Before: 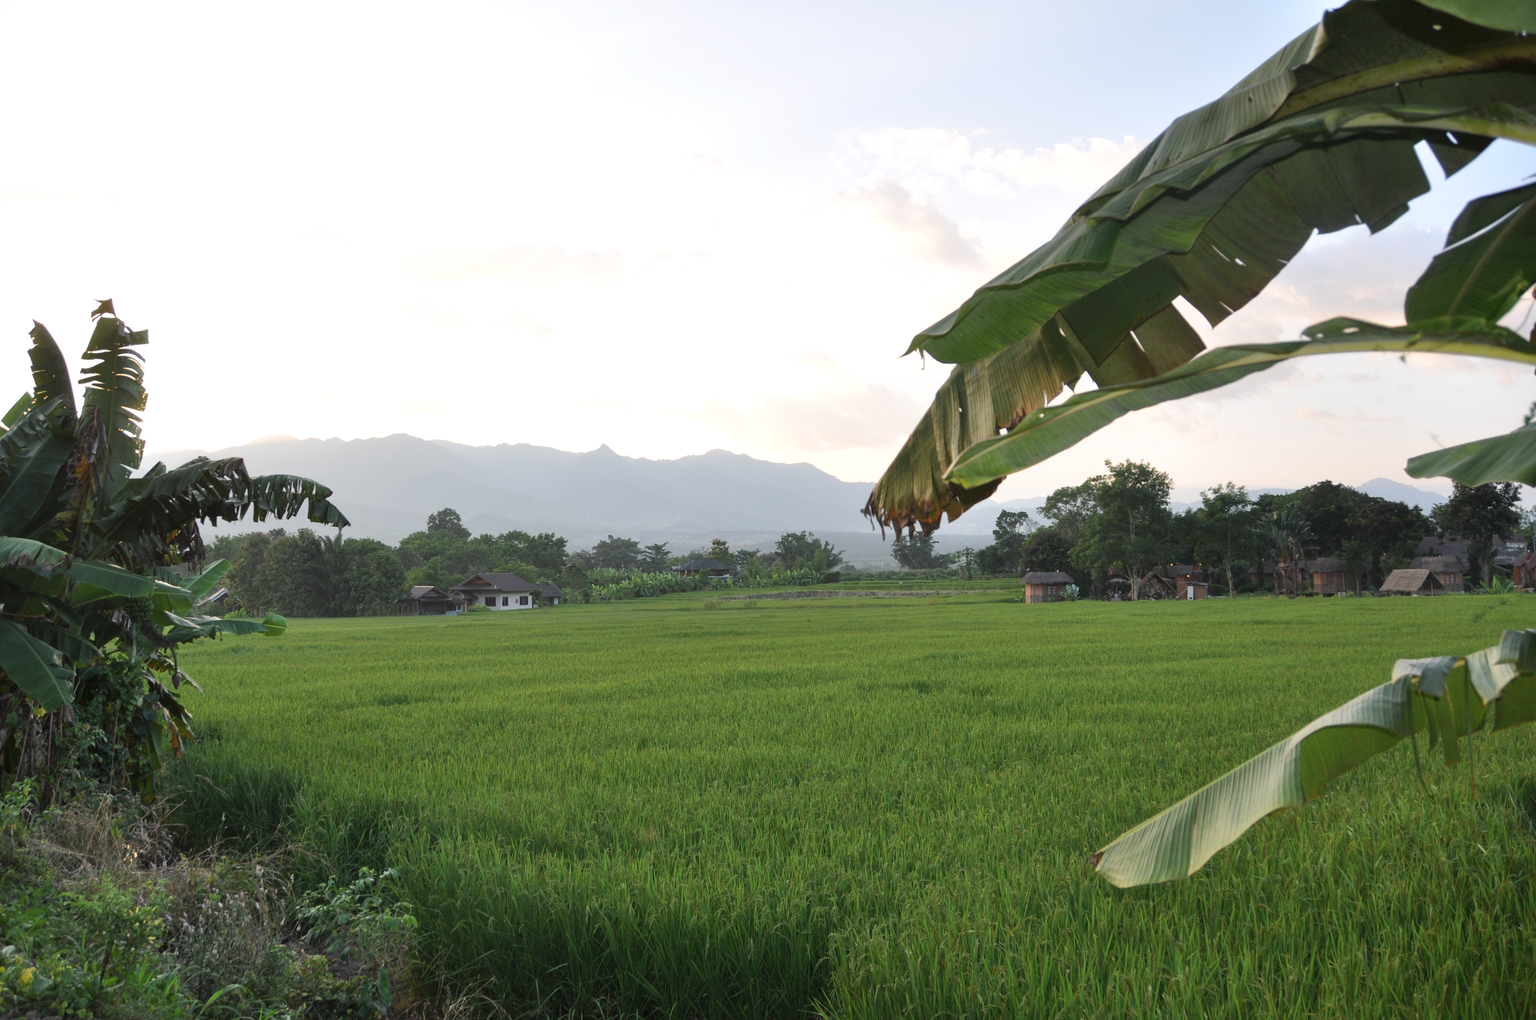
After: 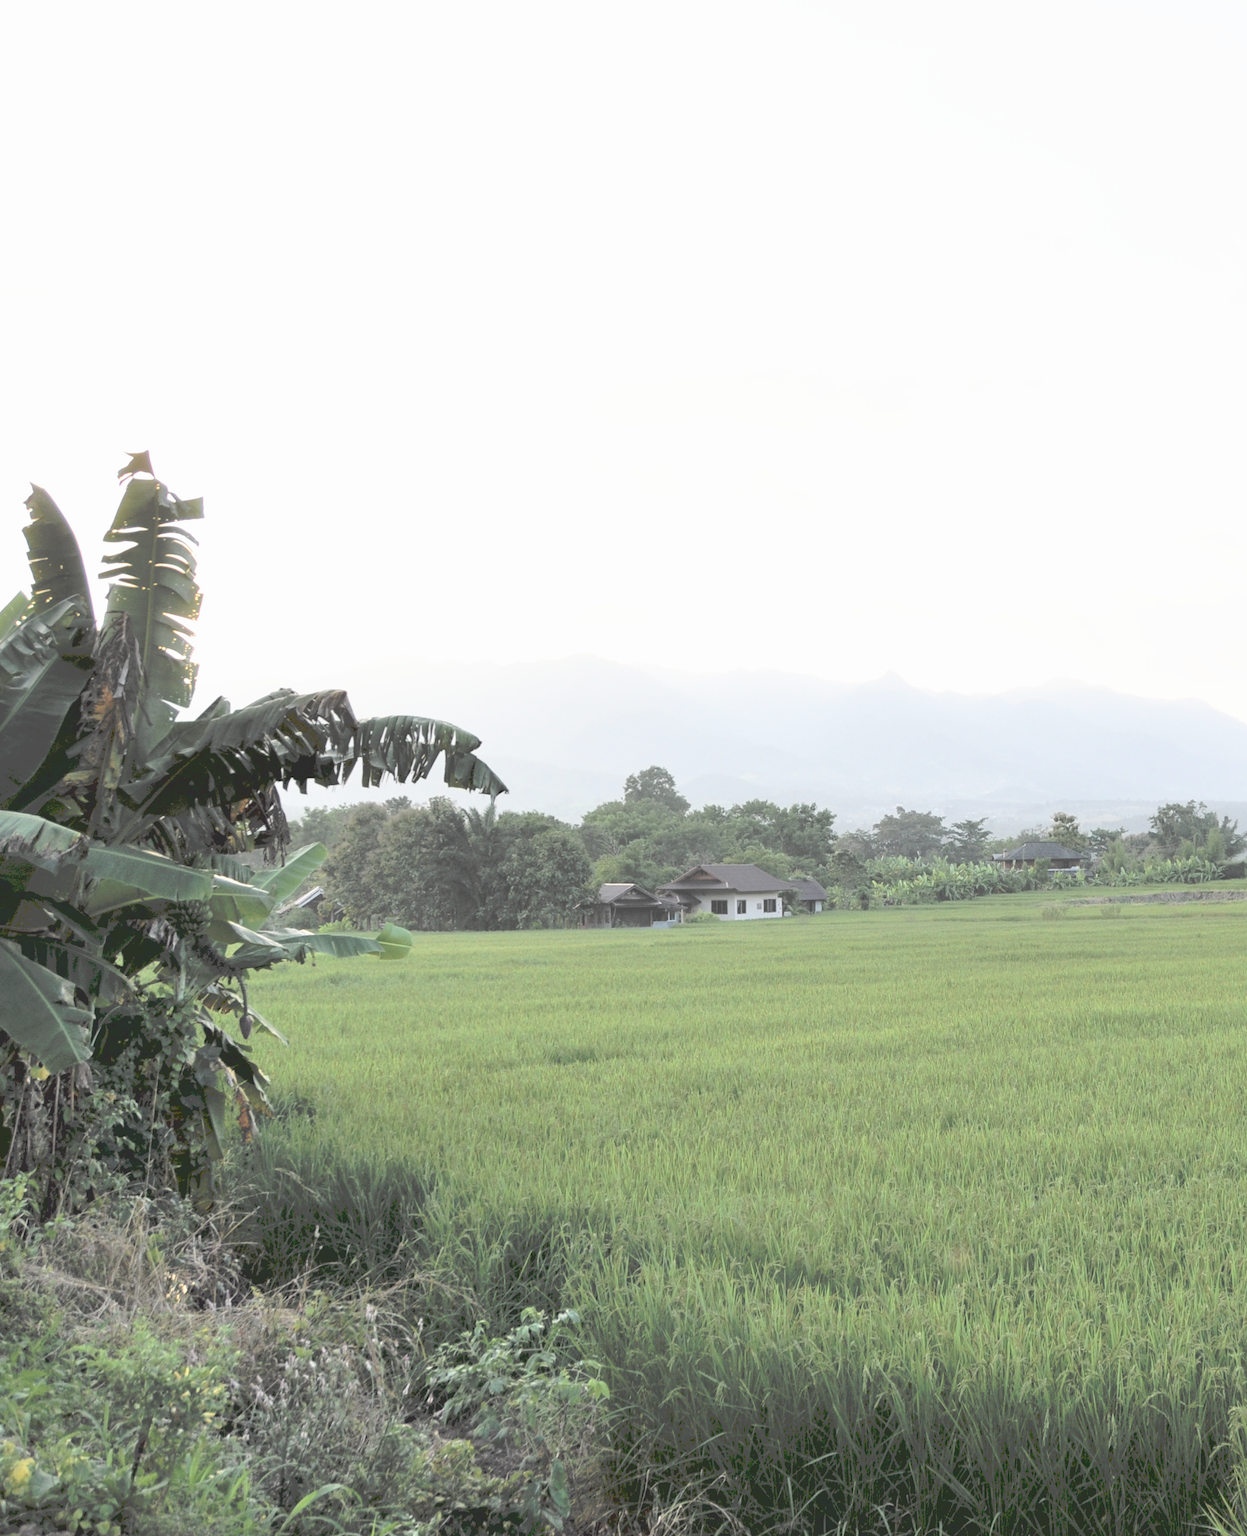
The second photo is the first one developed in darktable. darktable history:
filmic rgb: black relative exposure -3.83 EV, white relative exposure 3.48 EV, hardness 2.62, contrast 1.102
crop: left 0.87%, right 45.254%, bottom 0.079%
tone curve: curves: ch0 [(0, 0) (0.003, 0.326) (0.011, 0.332) (0.025, 0.352) (0.044, 0.378) (0.069, 0.4) (0.1, 0.416) (0.136, 0.432) (0.177, 0.468) (0.224, 0.509) (0.277, 0.554) (0.335, 0.6) (0.399, 0.642) (0.468, 0.693) (0.543, 0.753) (0.623, 0.818) (0.709, 0.897) (0.801, 0.974) (0.898, 0.991) (1, 1)], preserve colors none
color balance rgb: perceptual saturation grading › global saturation 0.956%, global vibrance 9.89%
